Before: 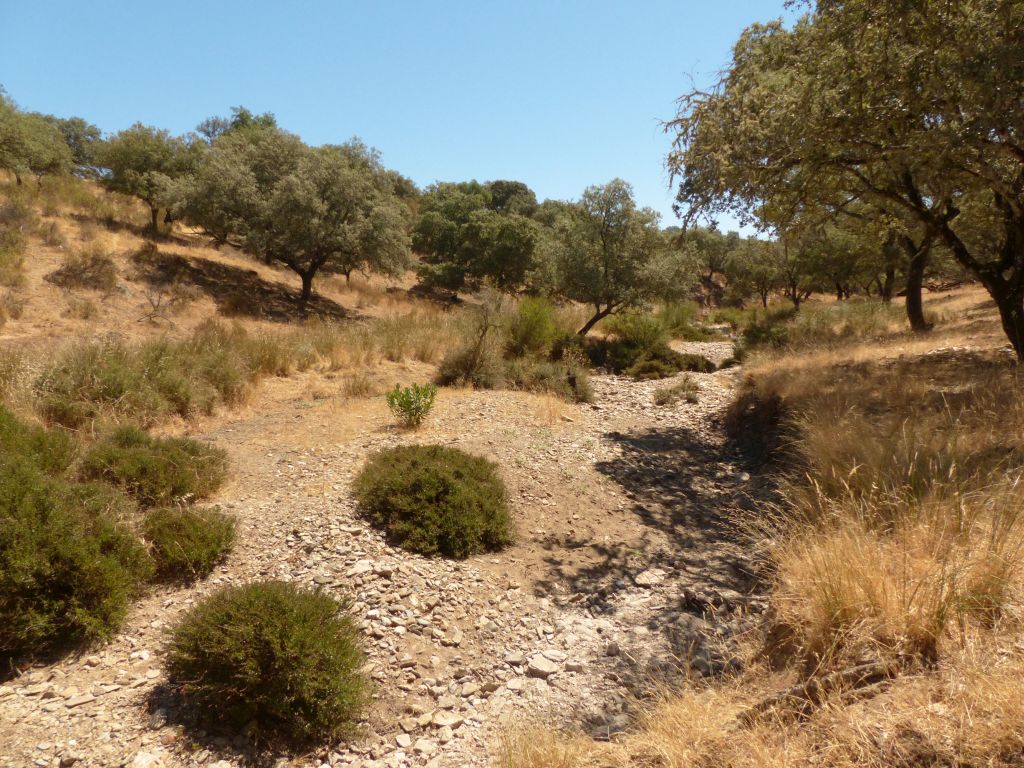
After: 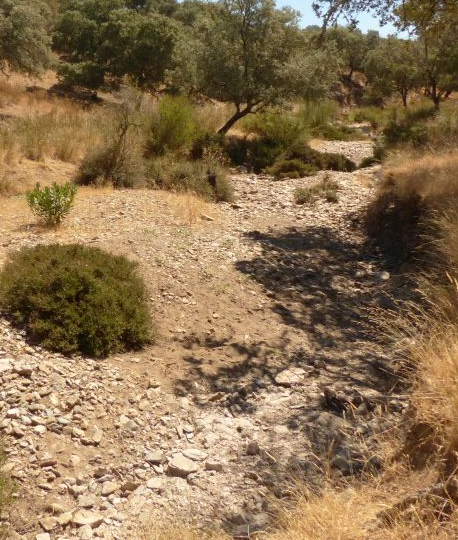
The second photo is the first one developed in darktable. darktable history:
crop: left 35.236%, top 26.203%, right 19.946%, bottom 3.452%
